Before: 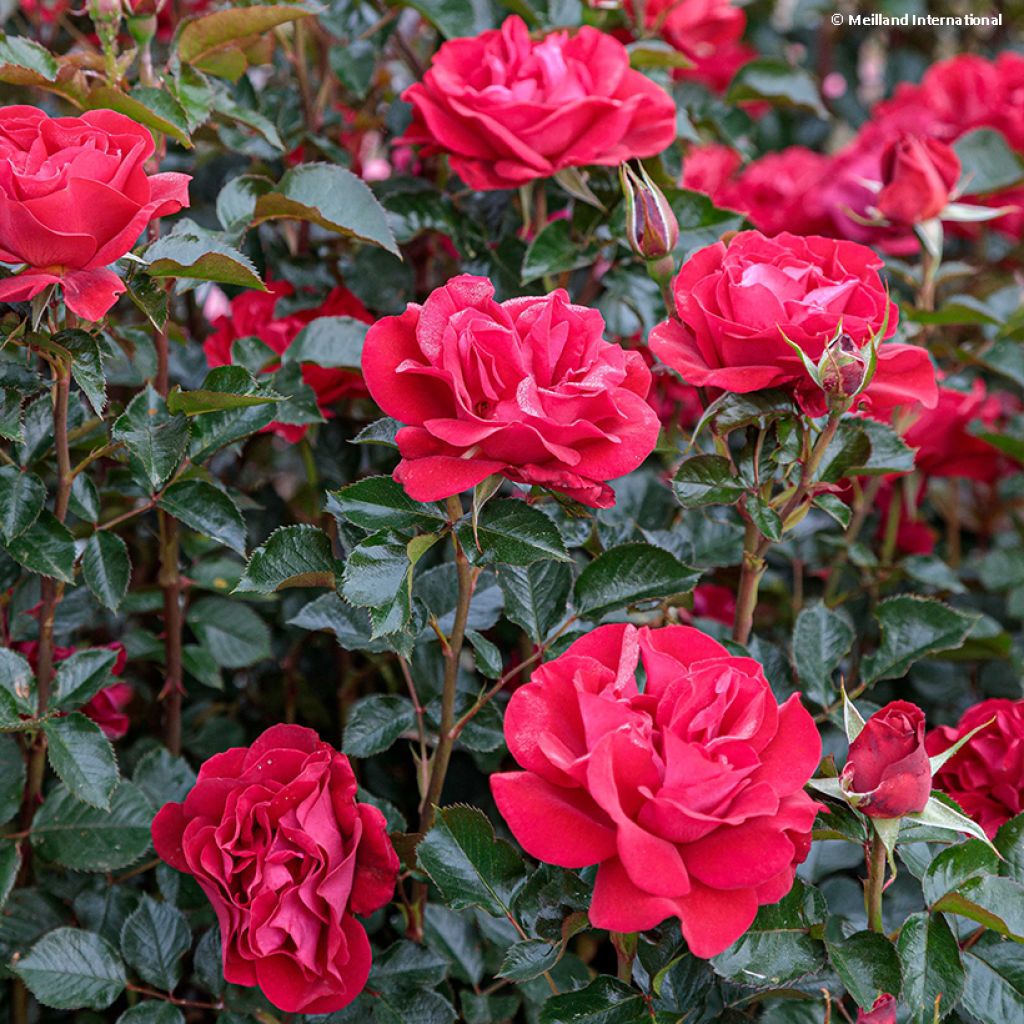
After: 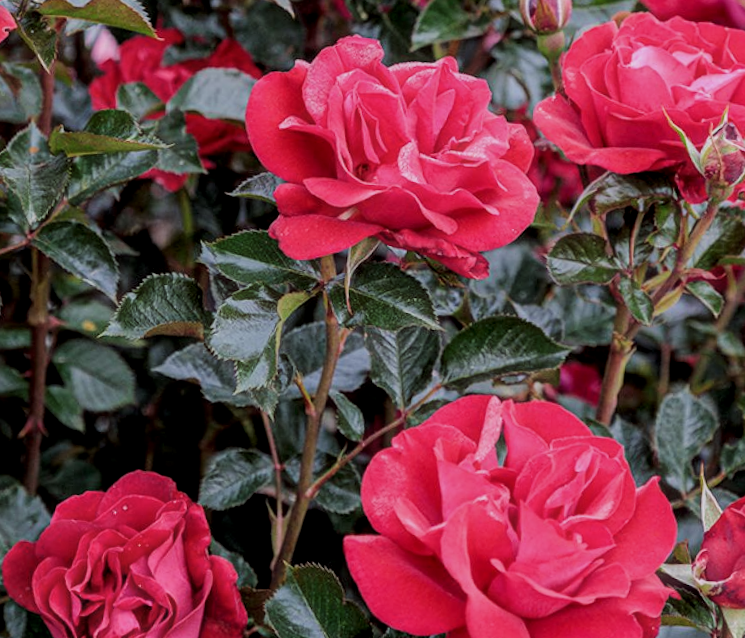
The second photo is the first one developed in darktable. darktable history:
filmic rgb: black relative exposure -7.65 EV, white relative exposure 4.56 EV, hardness 3.61
haze removal: strength -0.104, compatibility mode true, adaptive false
crop and rotate: angle -4.16°, left 9.869%, top 21.232%, right 12.237%, bottom 12.047%
local contrast: on, module defaults
